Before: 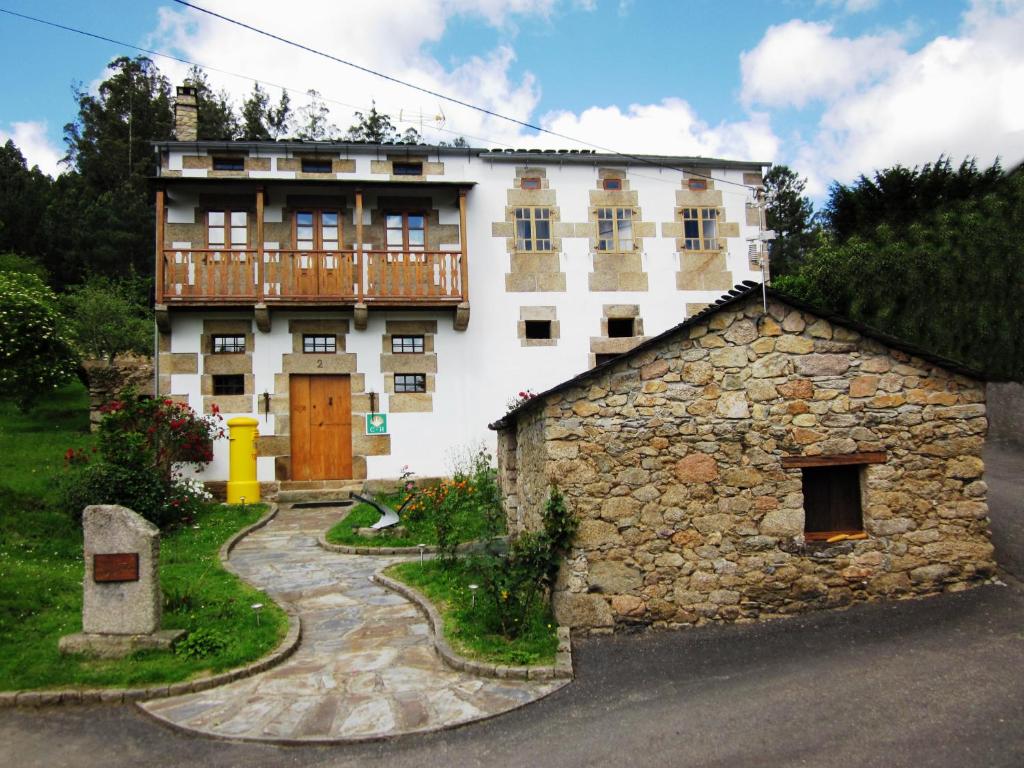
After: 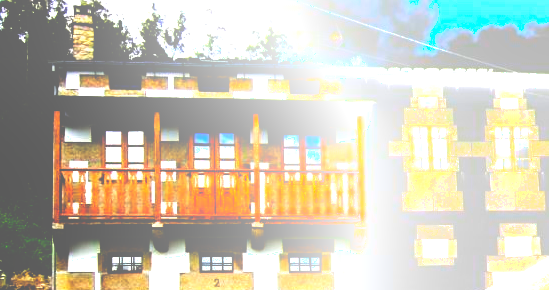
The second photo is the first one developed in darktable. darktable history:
exposure: exposure 0.921 EV, compensate highlight preservation false
color balance: contrast 10%
base curve: curves: ch0 [(0, 0.036) (0.083, 0.04) (0.804, 1)], preserve colors none
crop: left 10.121%, top 10.631%, right 36.218%, bottom 51.526%
bloom: on, module defaults
